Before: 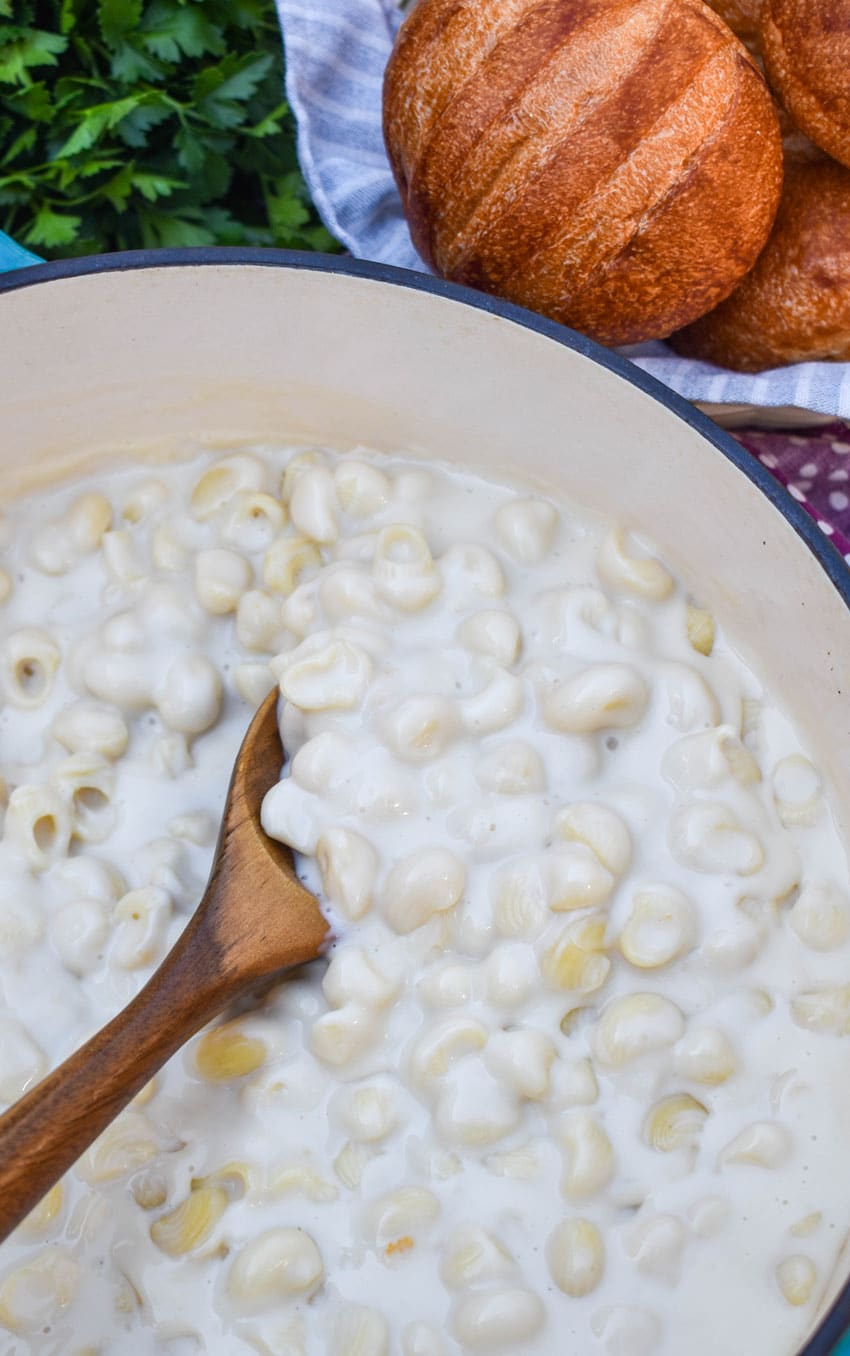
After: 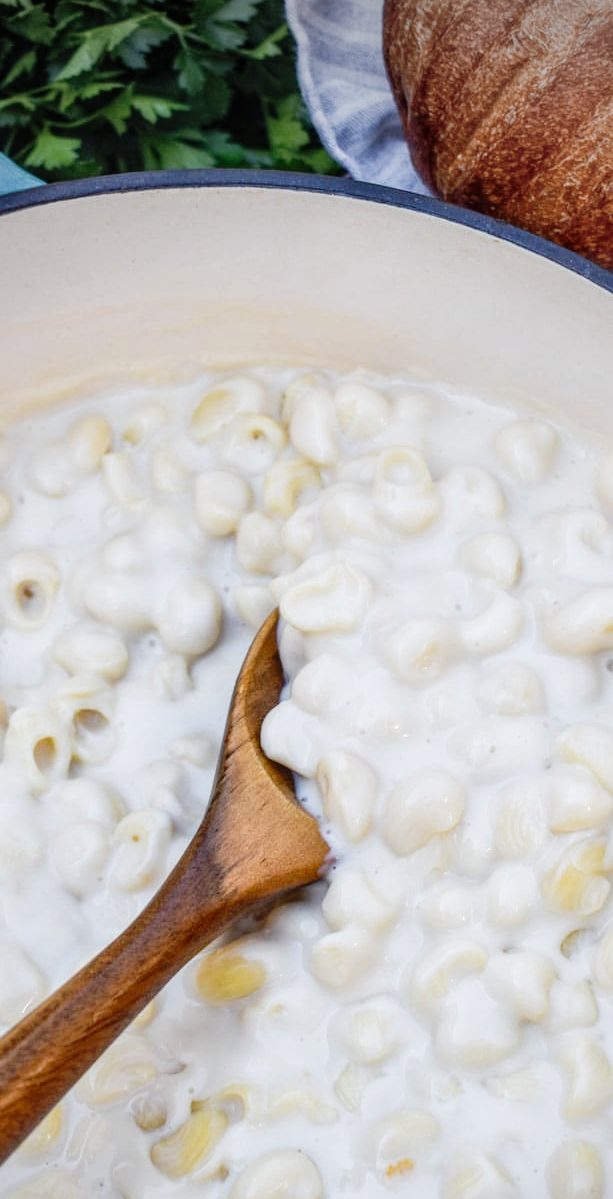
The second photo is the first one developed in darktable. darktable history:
vignetting: center (-0.028, 0.232), unbound false
local contrast: on, module defaults
tone curve: curves: ch0 [(0, 0.013) (0.137, 0.121) (0.326, 0.386) (0.489, 0.573) (0.663, 0.749) (0.854, 0.897) (1, 0.974)]; ch1 [(0, 0) (0.366, 0.367) (0.475, 0.453) (0.494, 0.493) (0.504, 0.497) (0.544, 0.579) (0.562, 0.619) (0.622, 0.694) (1, 1)]; ch2 [(0, 0) (0.333, 0.346) (0.375, 0.375) (0.424, 0.43) (0.476, 0.492) (0.502, 0.503) (0.533, 0.541) (0.572, 0.615) (0.605, 0.656) (0.641, 0.709) (1, 1)], preserve colors none
crop: top 5.795%, right 27.838%, bottom 5.717%
